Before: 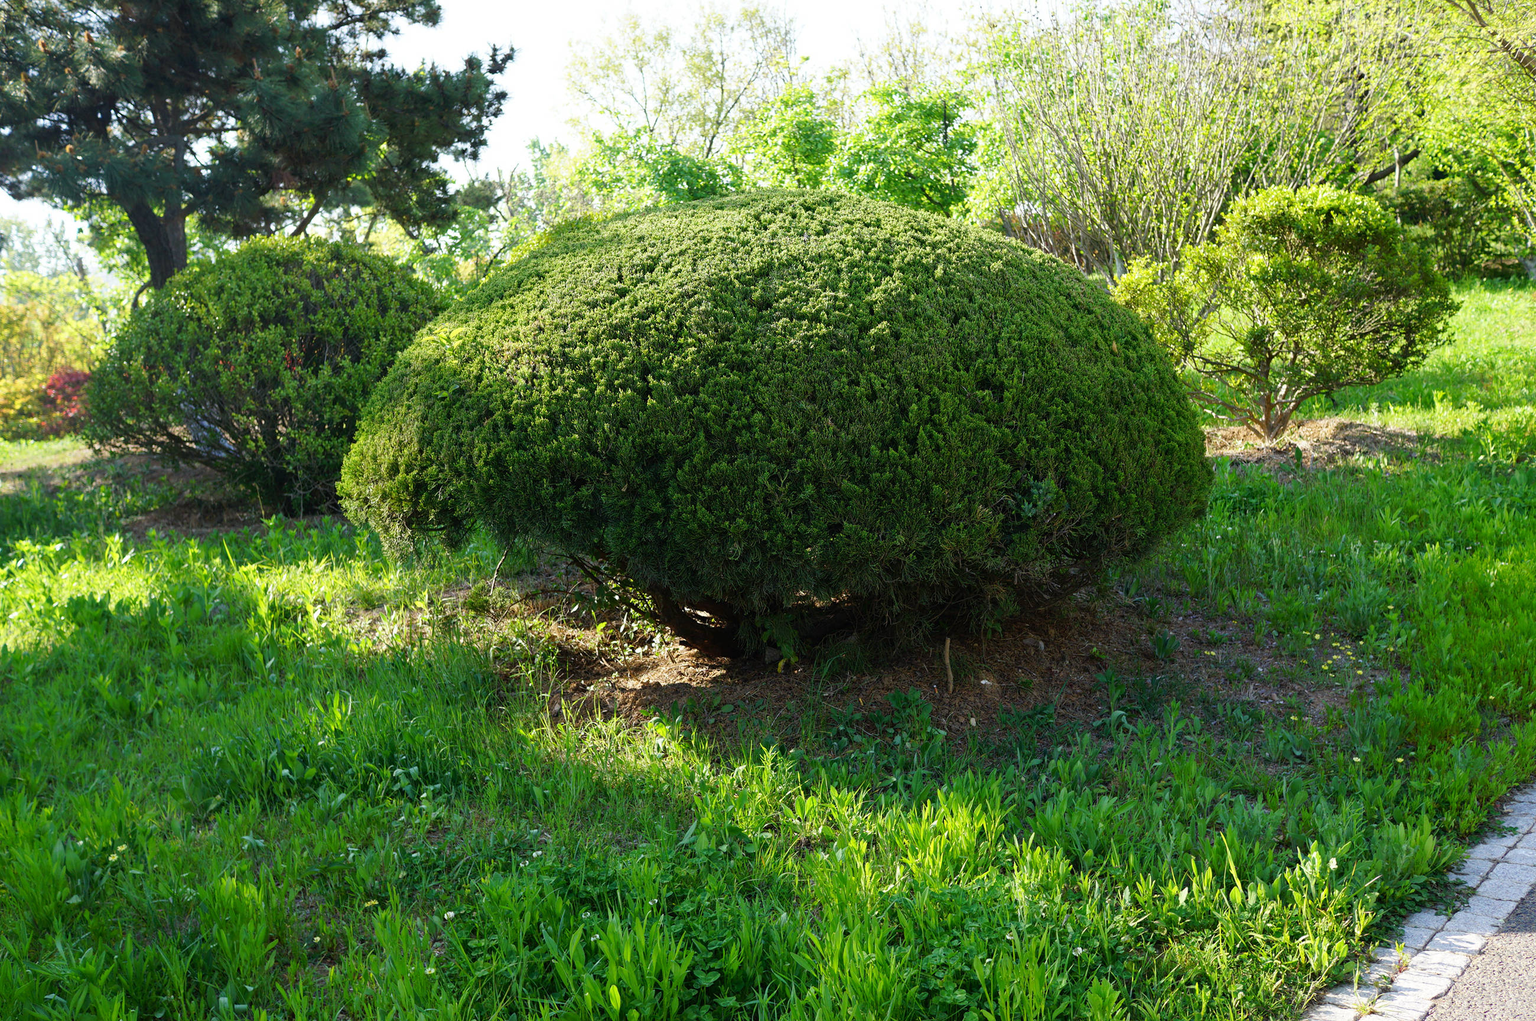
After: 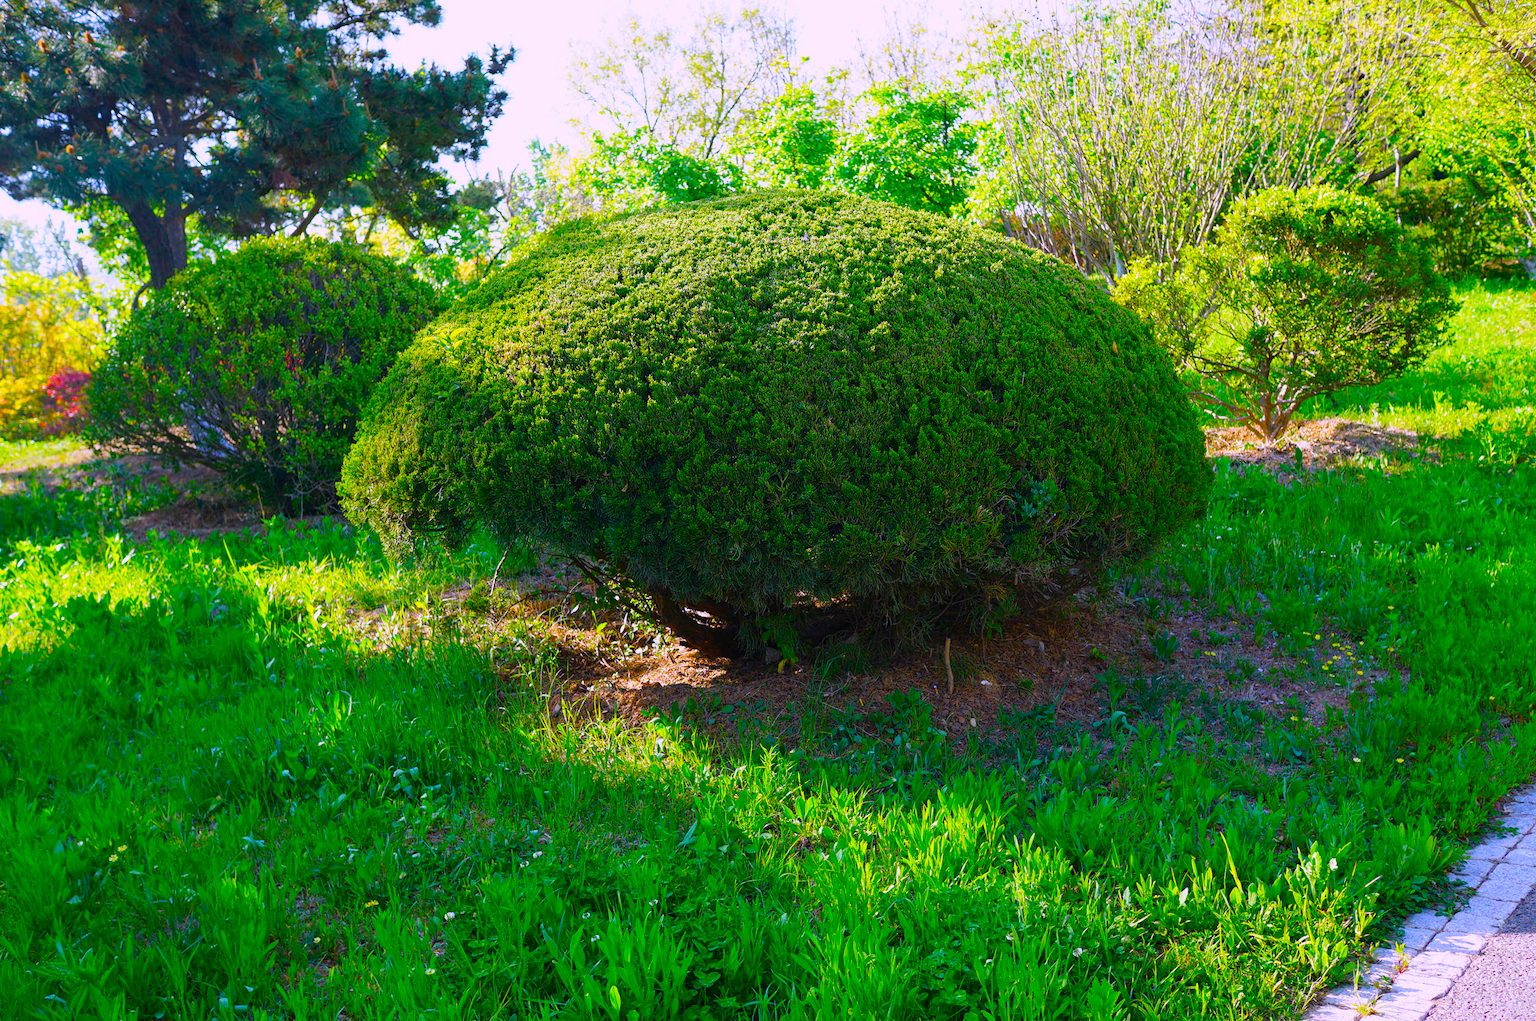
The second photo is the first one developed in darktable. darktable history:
white balance: red 1.066, blue 1.119
color balance: input saturation 134.34%, contrast -10.04%, contrast fulcrum 19.67%, output saturation 133.51%
color calibration: illuminant as shot in camera, x 0.358, y 0.373, temperature 4628.91 K
haze removal: compatibility mode true, adaptive false
